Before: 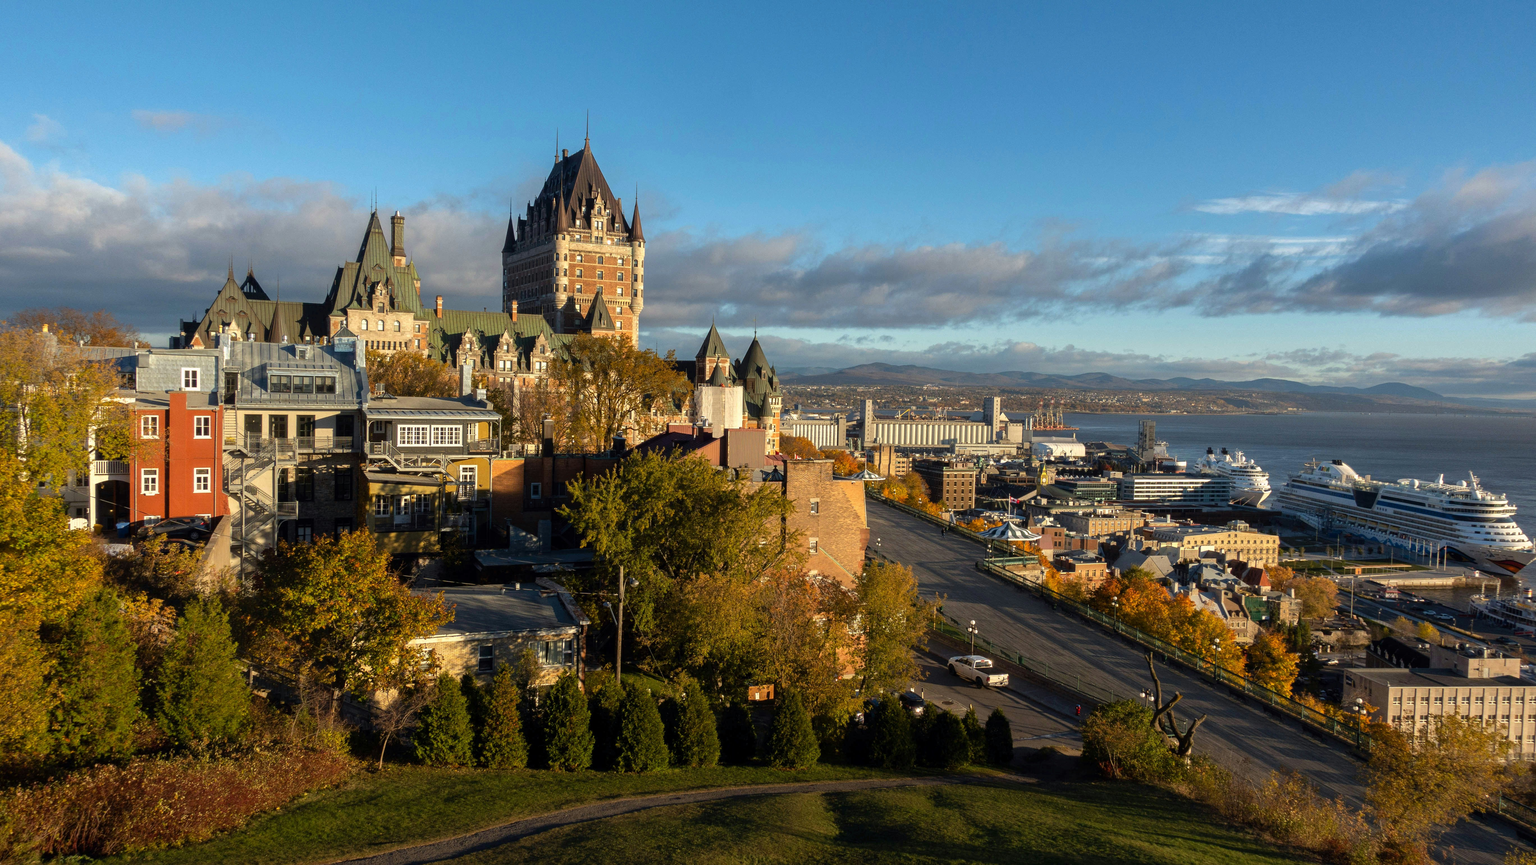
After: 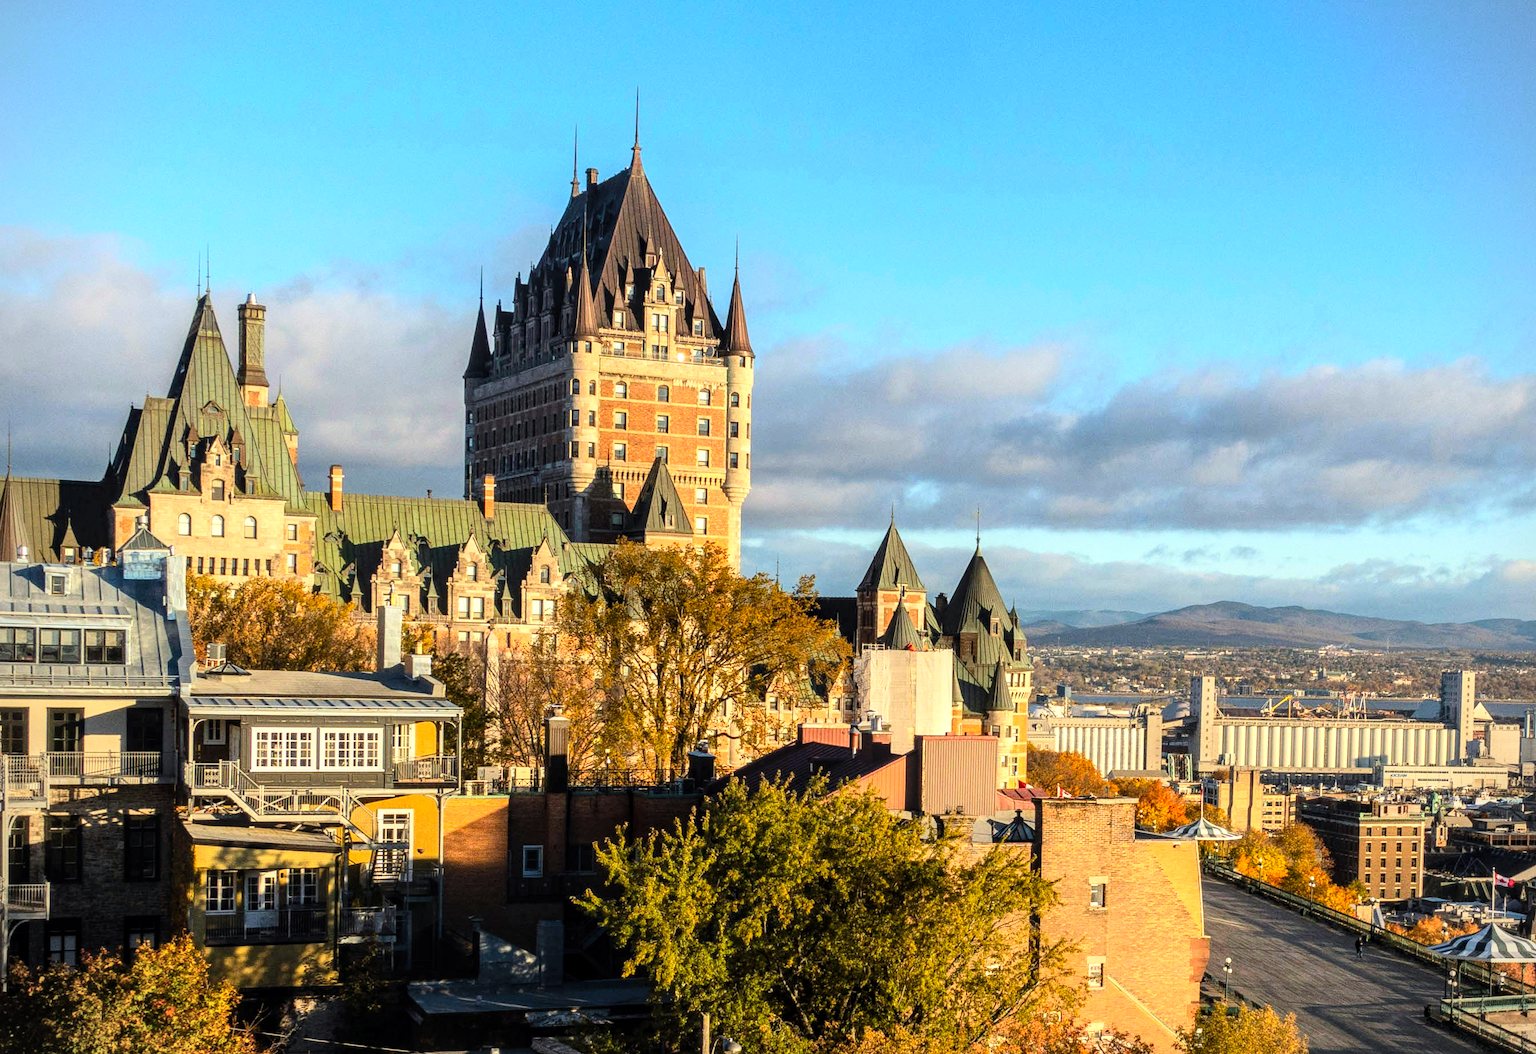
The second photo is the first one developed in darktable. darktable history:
crop: left 17.835%, top 7.675%, right 32.881%, bottom 32.213%
tone curve: curves: ch0 [(0, 0) (0.004, 0.001) (0.133, 0.112) (0.325, 0.362) (0.832, 0.893) (1, 1)], color space Lab, linked channels, preserve colors none
vignetting: fall-off start 91.19%
contrast brightness saturation: contrast 0.2, brightness 0.16, saturation 0.22
local contrast: on, module defaults
